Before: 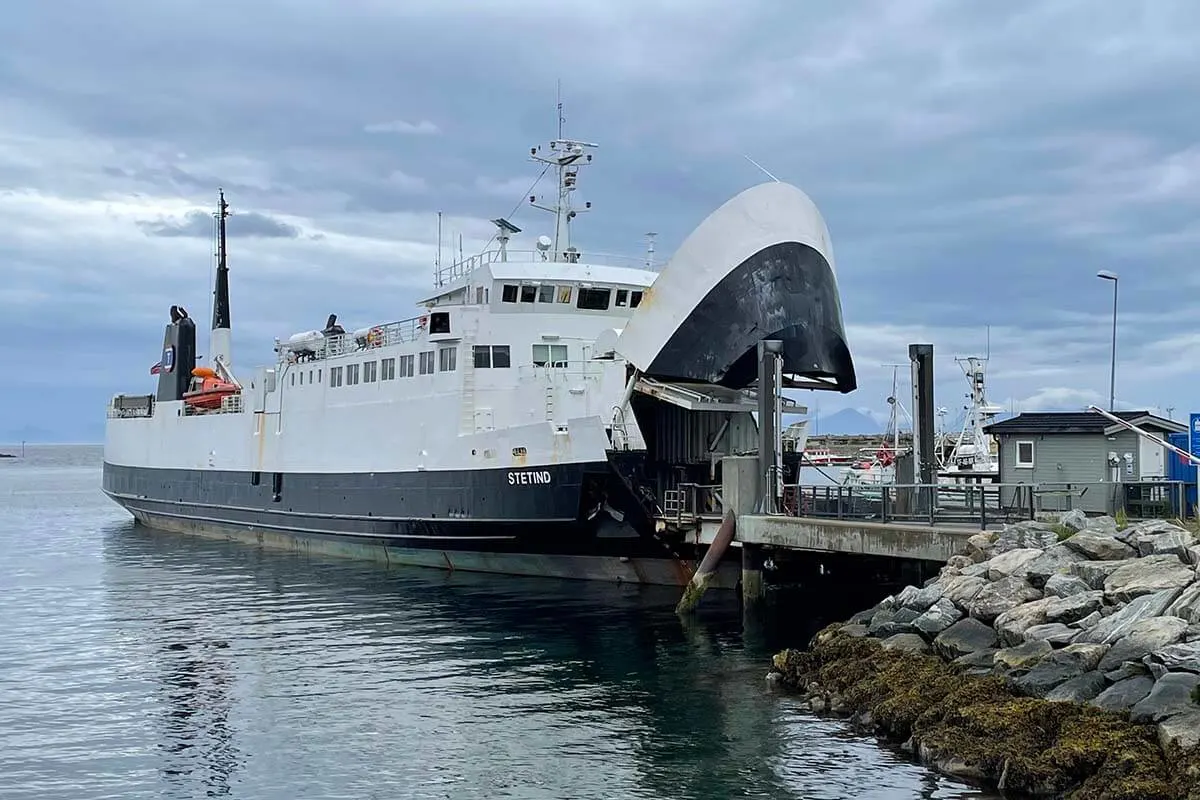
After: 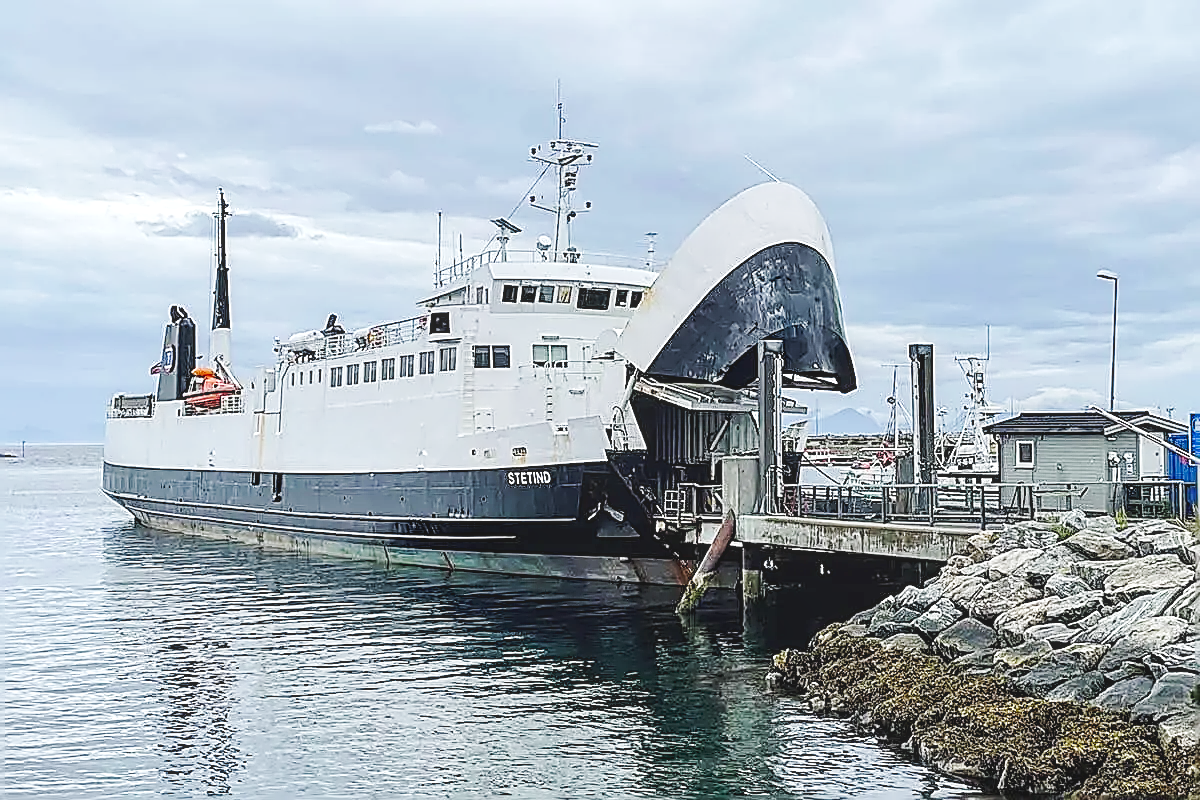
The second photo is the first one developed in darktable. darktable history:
sharpen: amount 1.991
local contrast: on, module defaults
base curve: curves: ch0 [(0, 0.007) (0.028, 0.063) (0.121, 0.311) (0.46, 0.743) (0.859, 0.957) (1, 1)], preserve colors none
